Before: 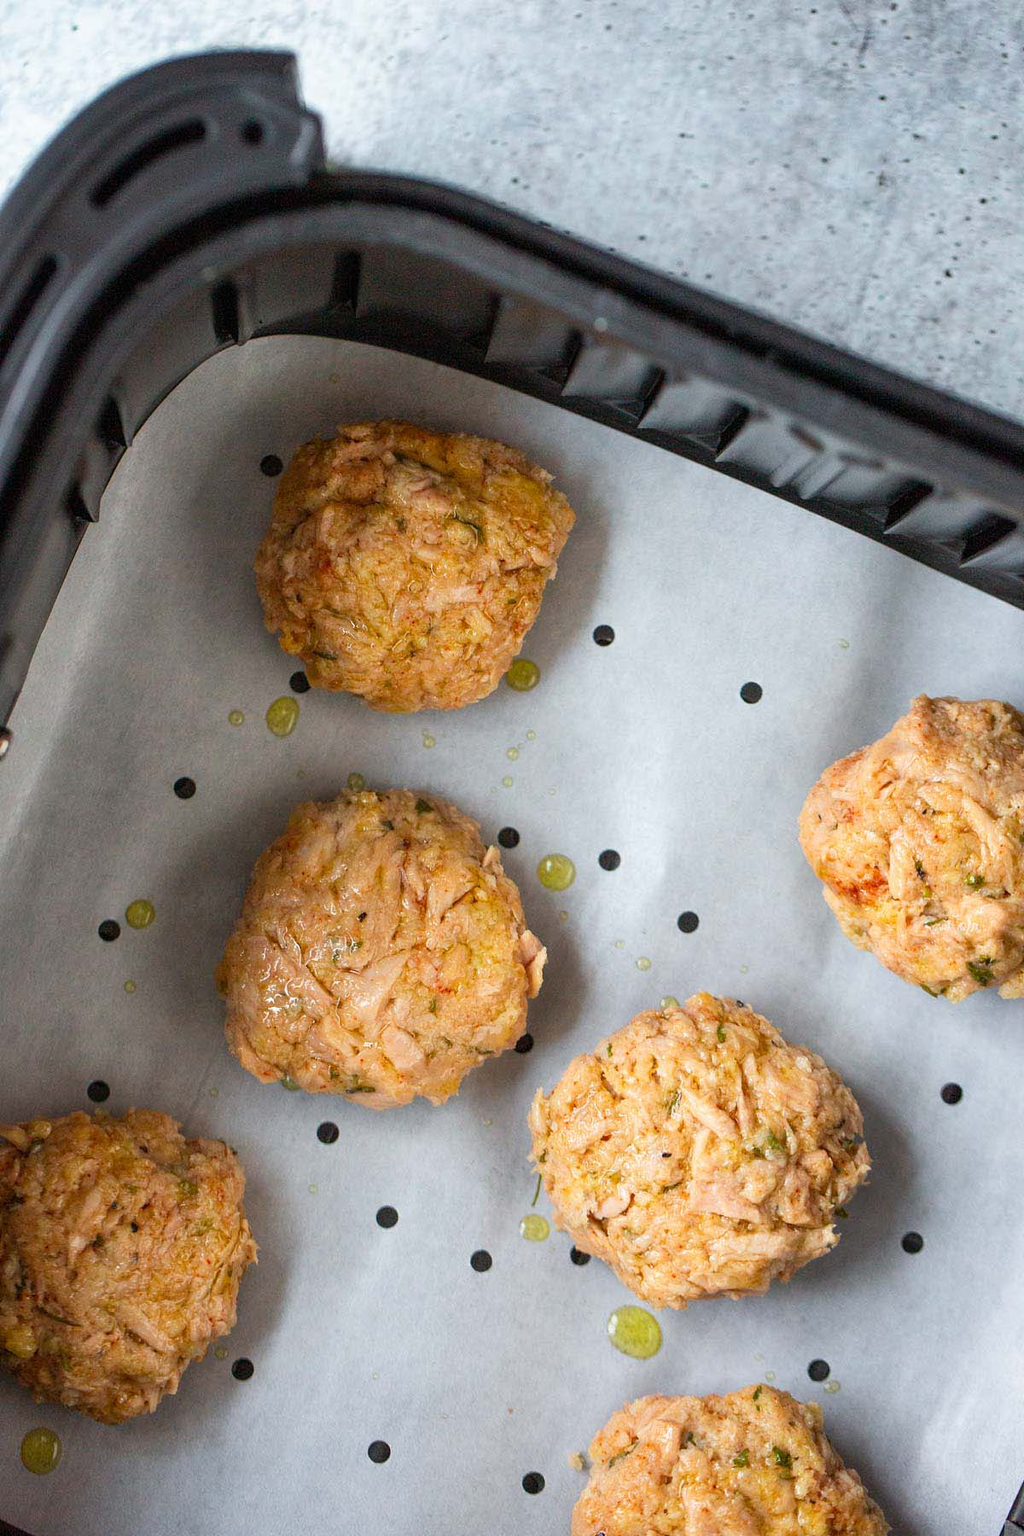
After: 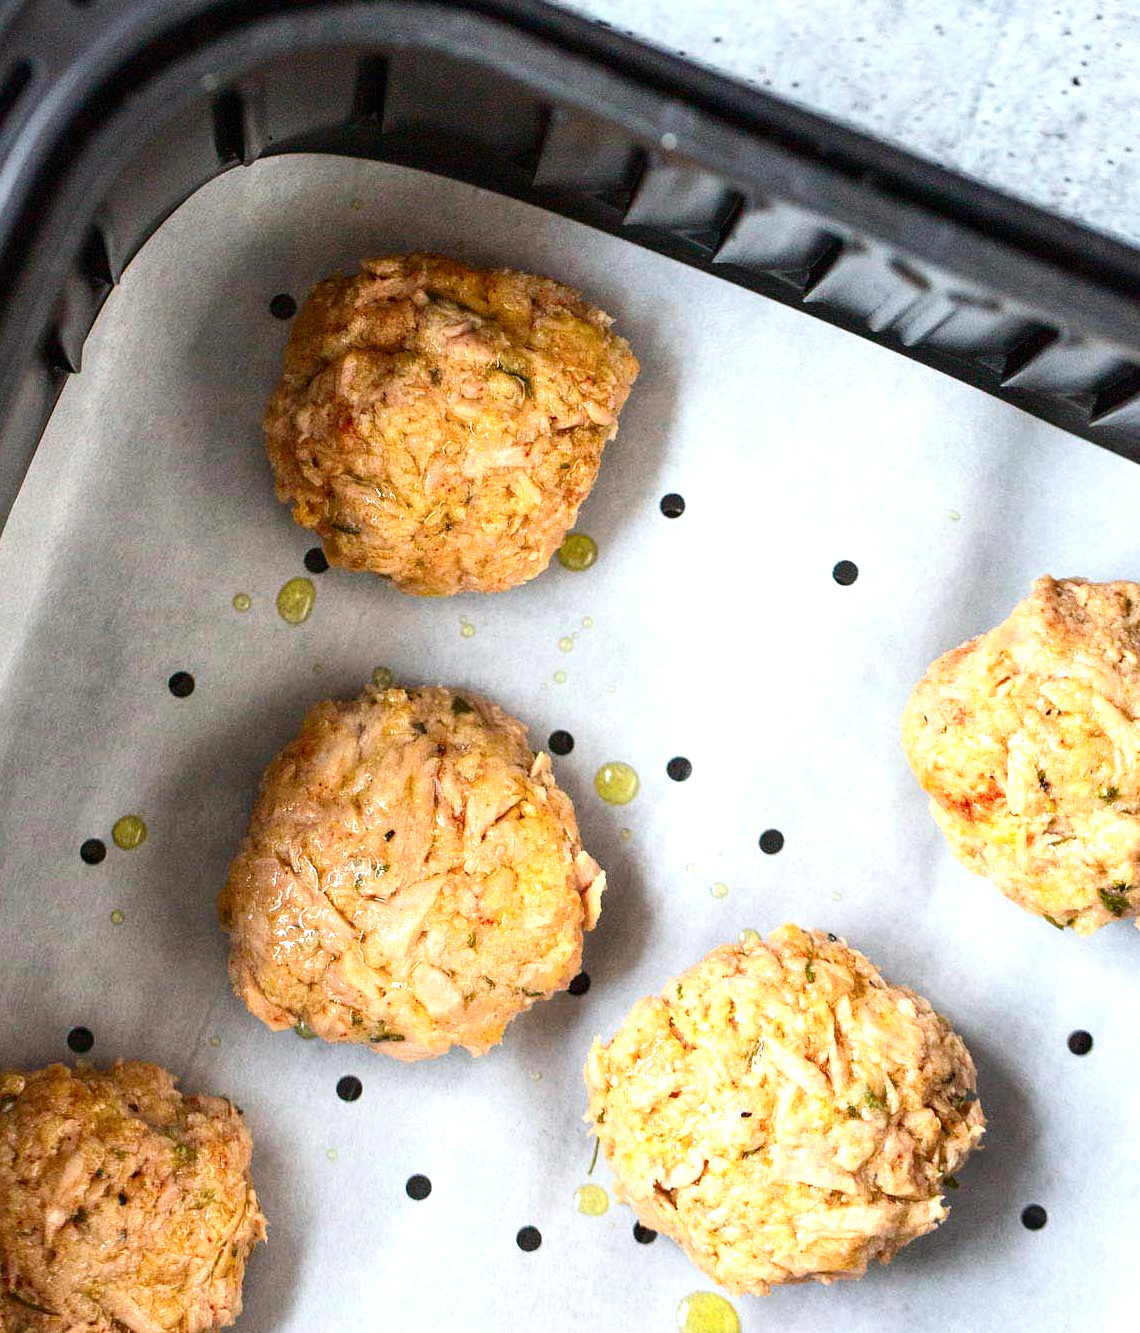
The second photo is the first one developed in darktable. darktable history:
base curve: curves: ch0 [(0, 0) (0.74, 0.67) (1, 1)]
exposure: exposure 0.77 EV, compensate highlight preservation false
contrast brightness saturation: contrast 0.22
crop and rotate: left 2.991%, top 13.302%, right 1.981%, bottom 12.636%
